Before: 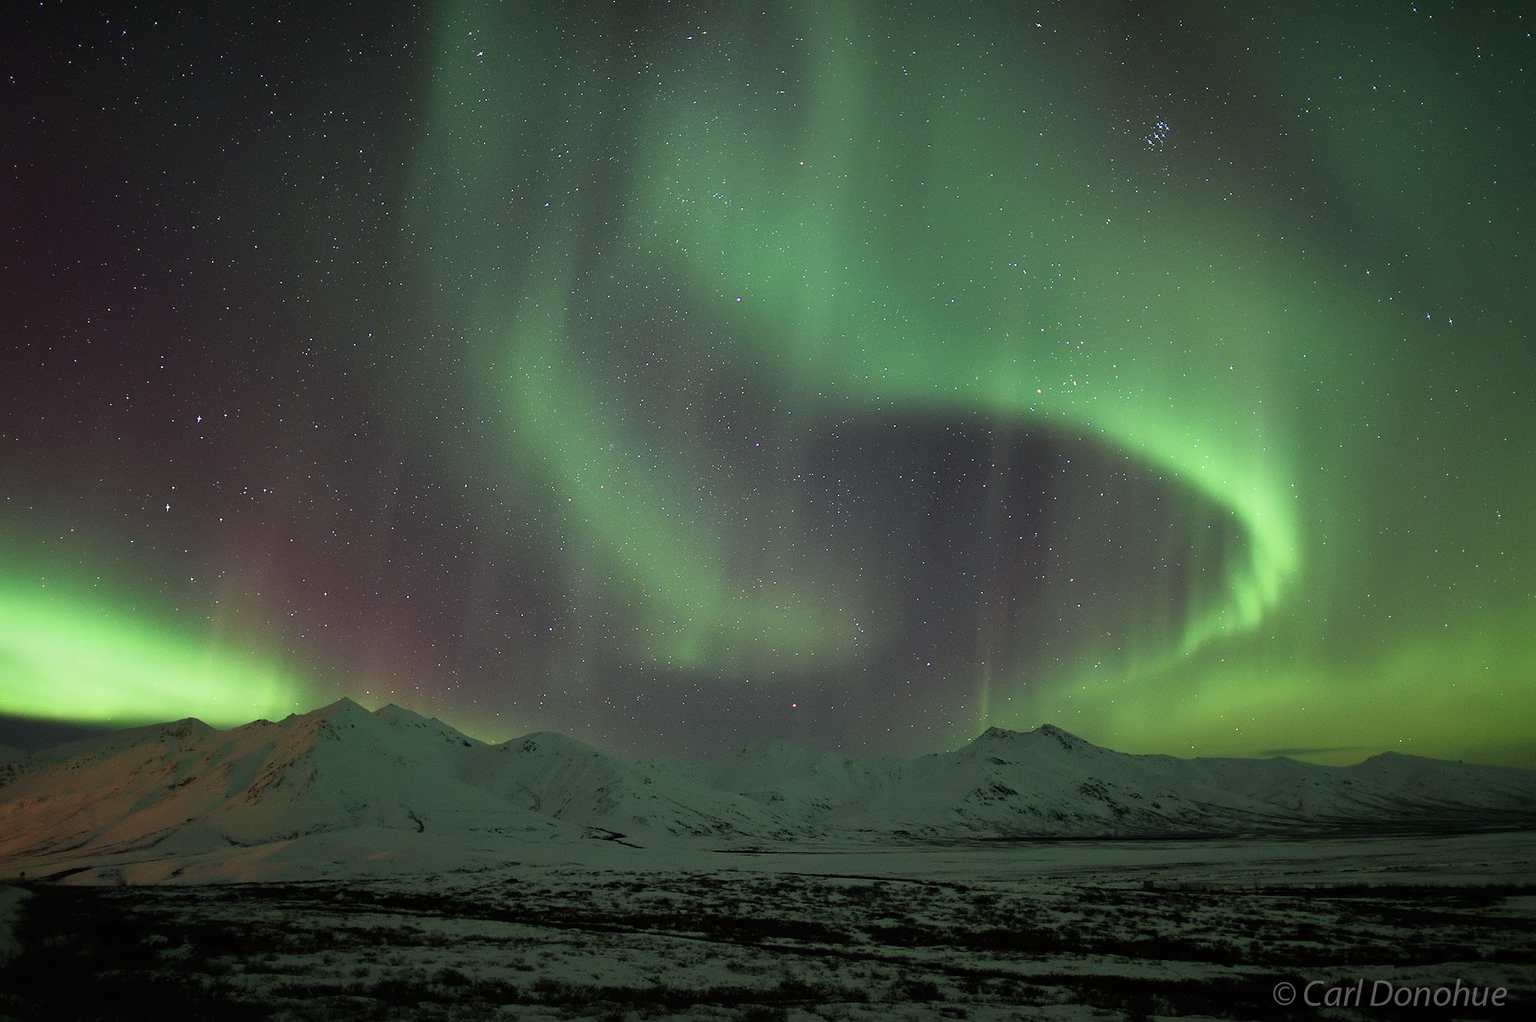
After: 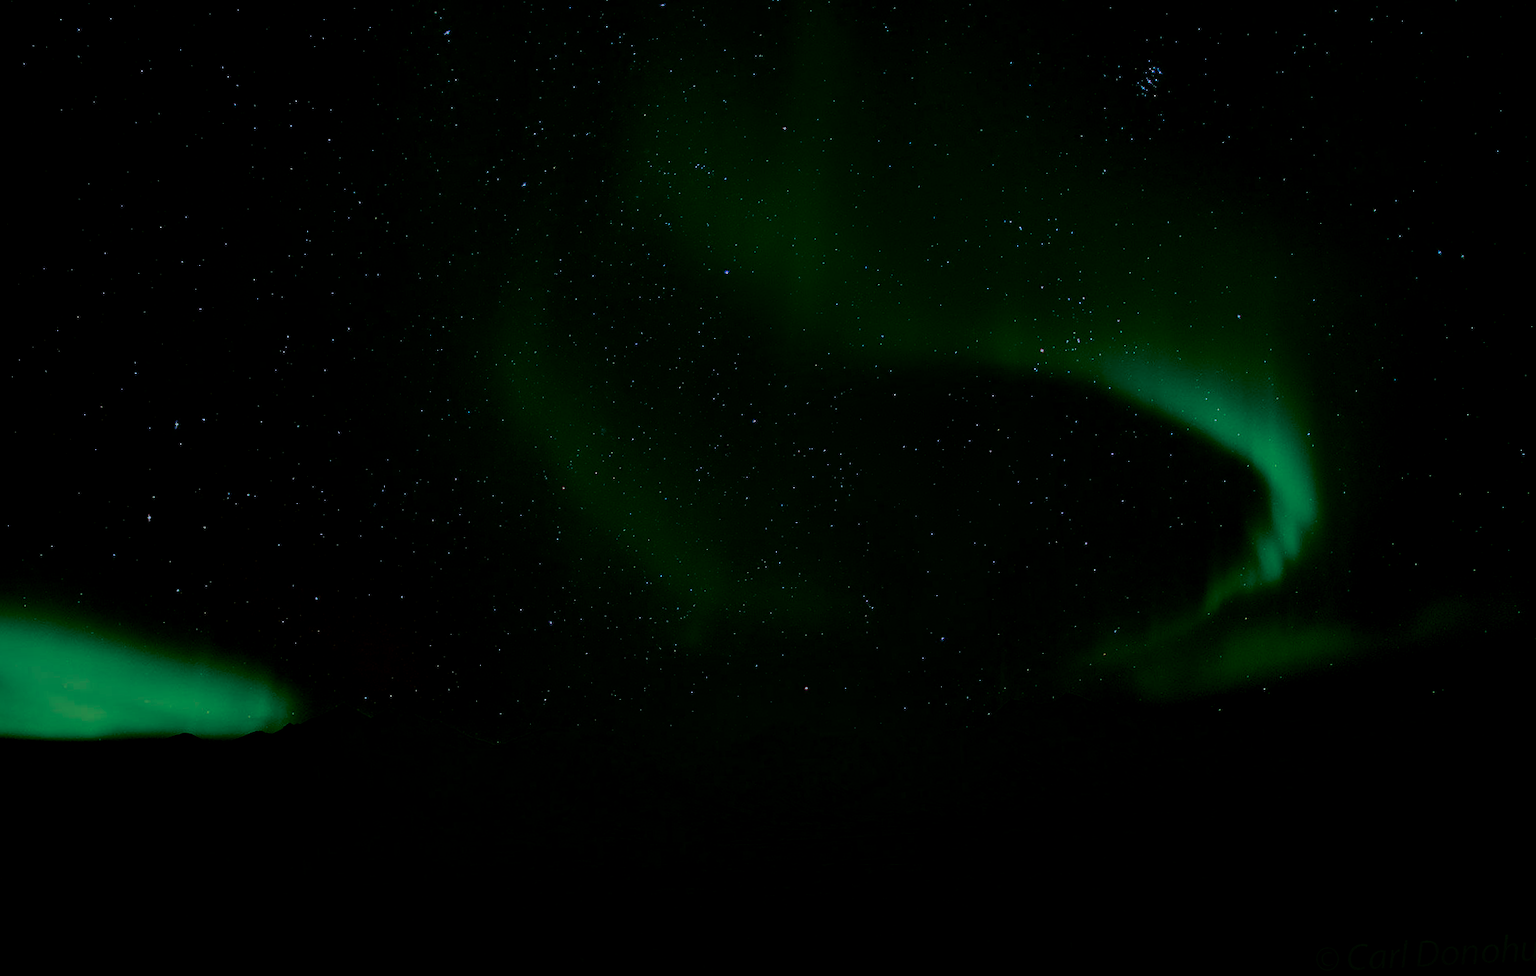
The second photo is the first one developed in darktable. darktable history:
split-toning: shadows › hue 205.2°, shadows › saturation 0.43, highlights › hue 54°, highlights › saturation 0.54
rgb curve: curves: ch0 [(0.123, 0.061) (0.995, 0.887)]; ch1 [(0.06, 0.116) (1, 0.906)]; ch2 [(0, 0) (0.824, 0.69) (1, 1)], mode RGB, independent channels, compensate middle gray true
contrast brightness saturation: brightness -1, saturation 1
rotate and perspective: rotation -3°, crop left 0.031, crop right 0.968, crop top 0.07, crop bottom 0.93
